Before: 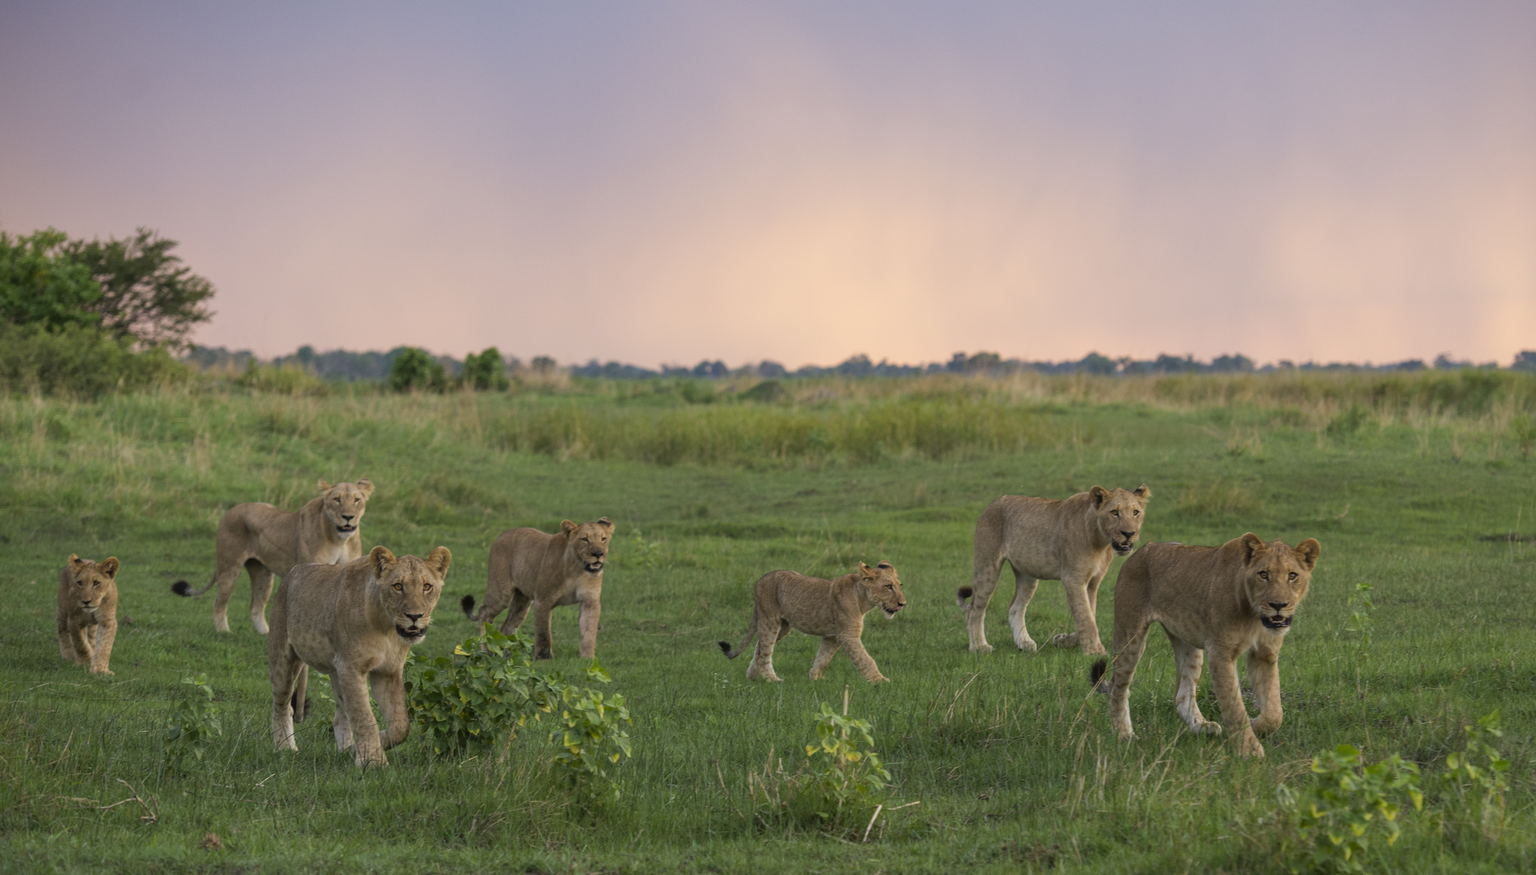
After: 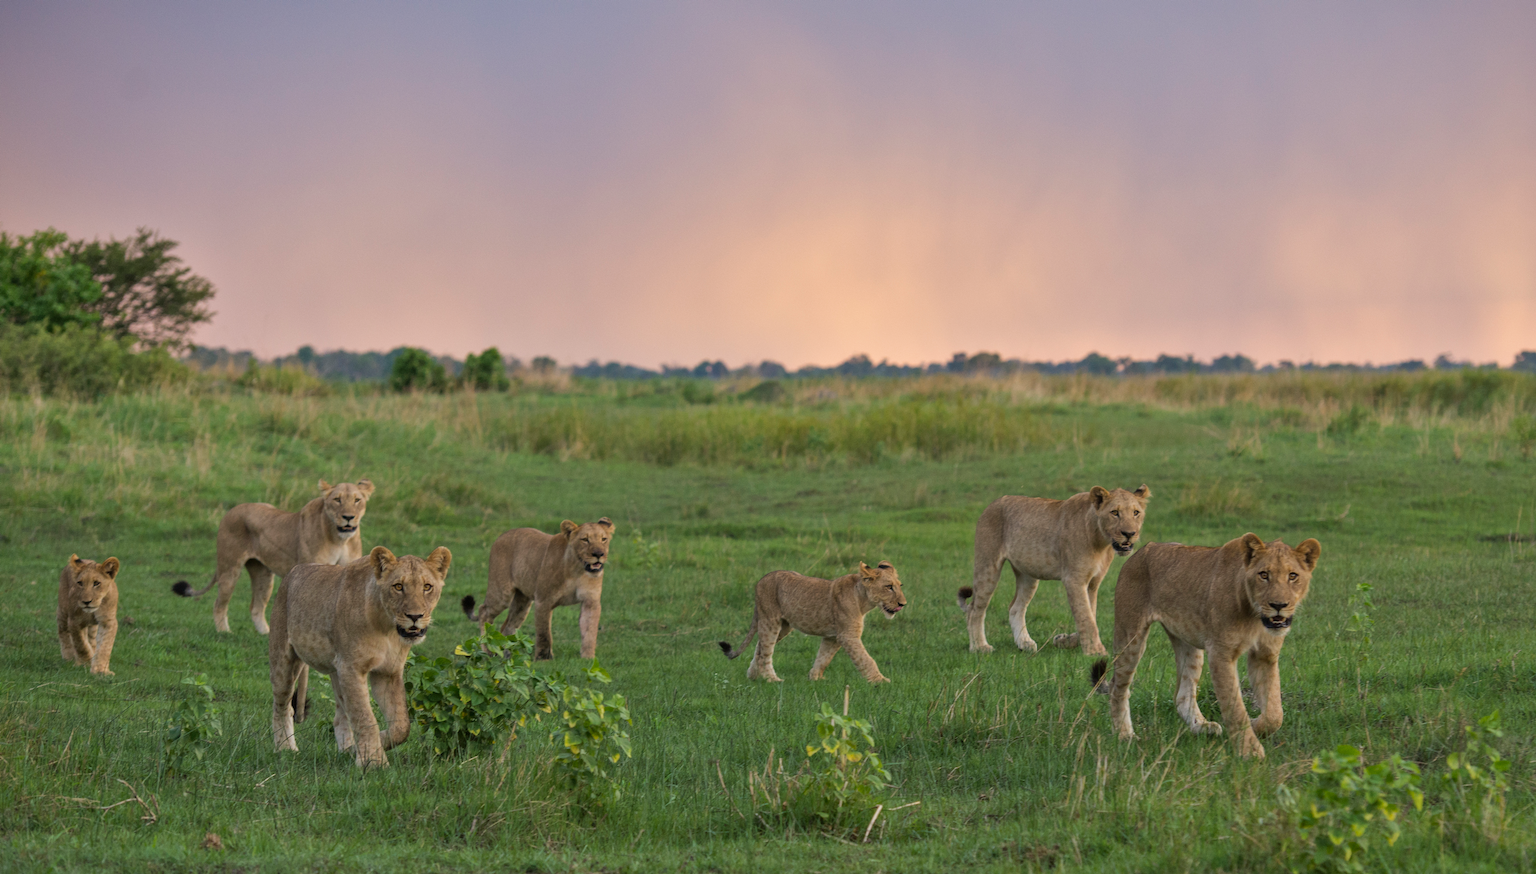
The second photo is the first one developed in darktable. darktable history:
shadows and highlights: highlights color adjustment 53.65%, low approximation 0.01, soften with gaussian
